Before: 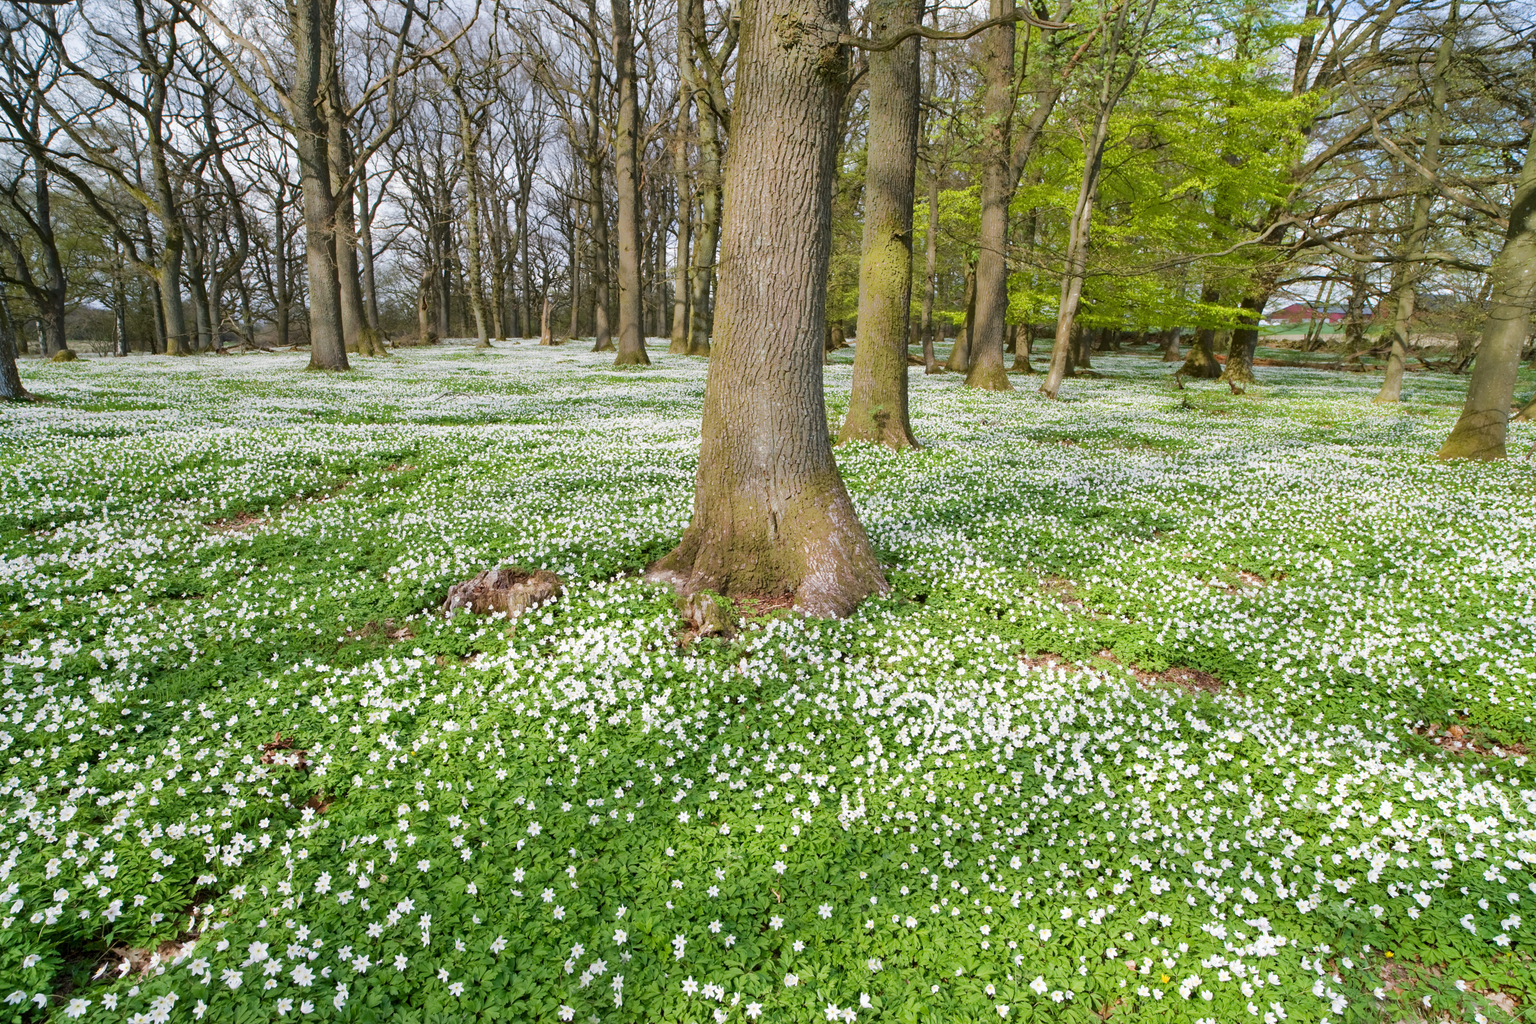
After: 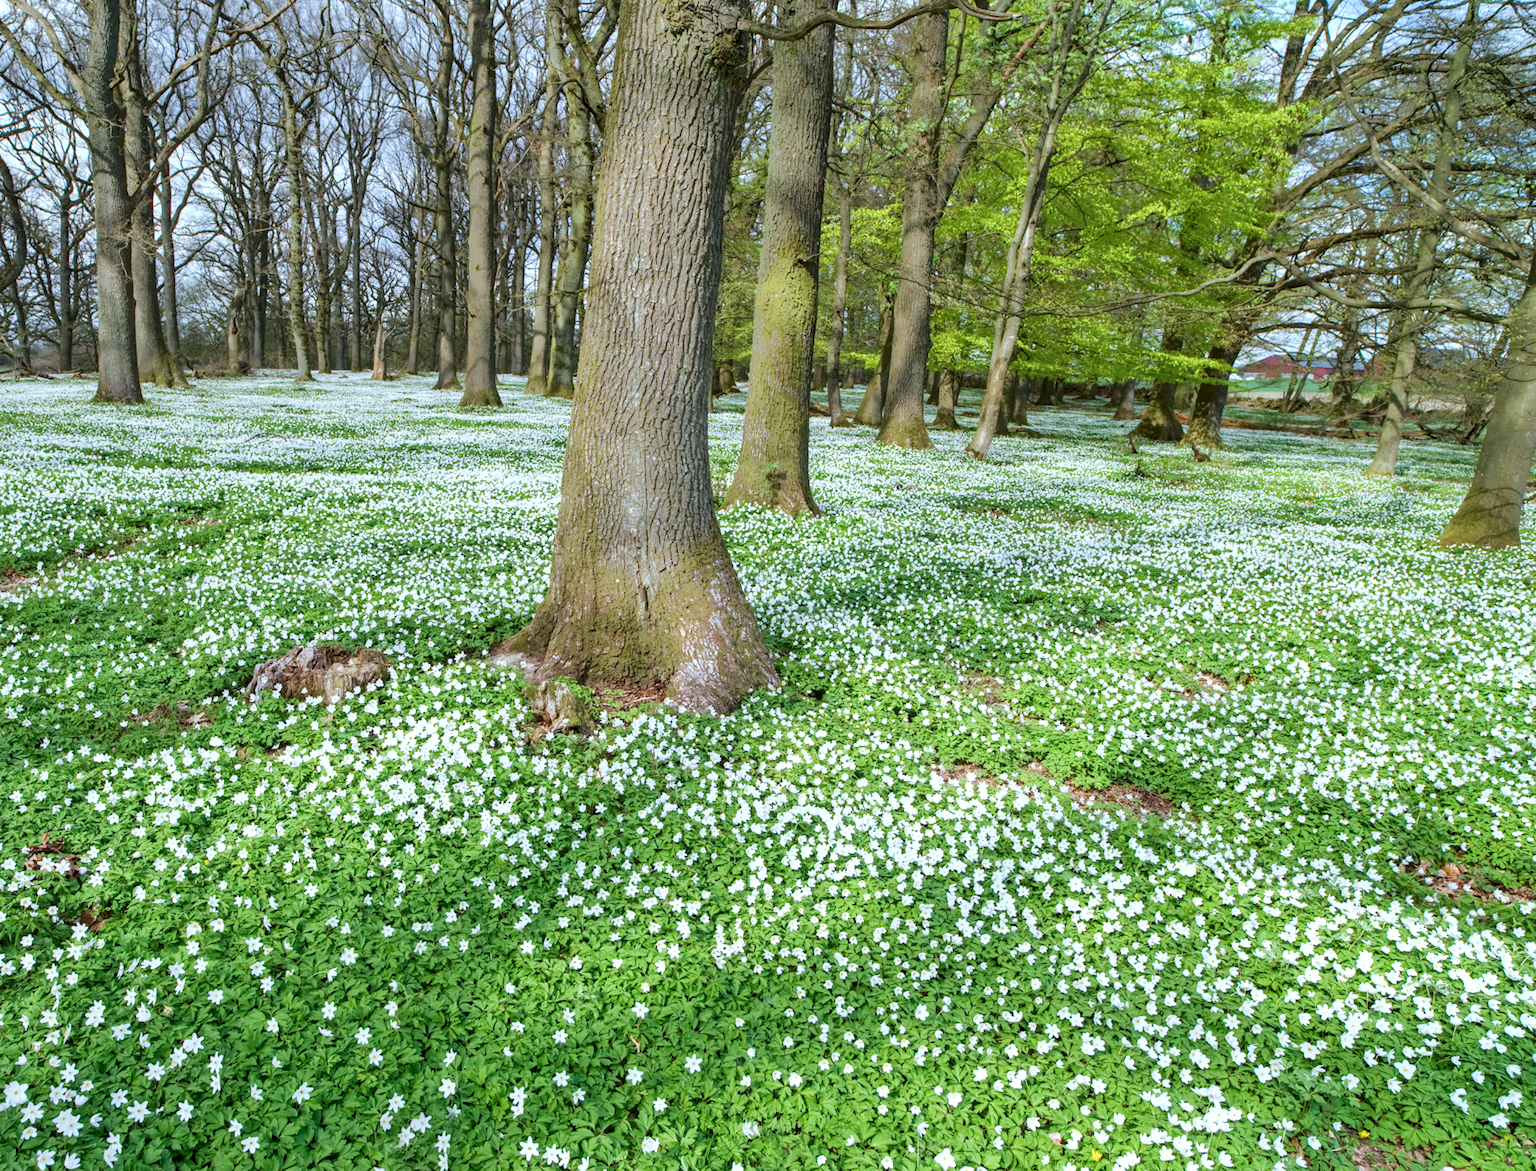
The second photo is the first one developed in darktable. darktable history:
local contrast: on, module defaults
exposure: exposure 0.131 EV, compensate highlight preservation false
crop and rotate: left 14.584%
rotate and perspective: rotation 1.57°, crop left 0.018, crop right 0.982, crop top 0.039, crop bottom 0.961
color calibration: illuminant Planckian (black body), x 0.368, y 0.361, temperature 4275.92 K
